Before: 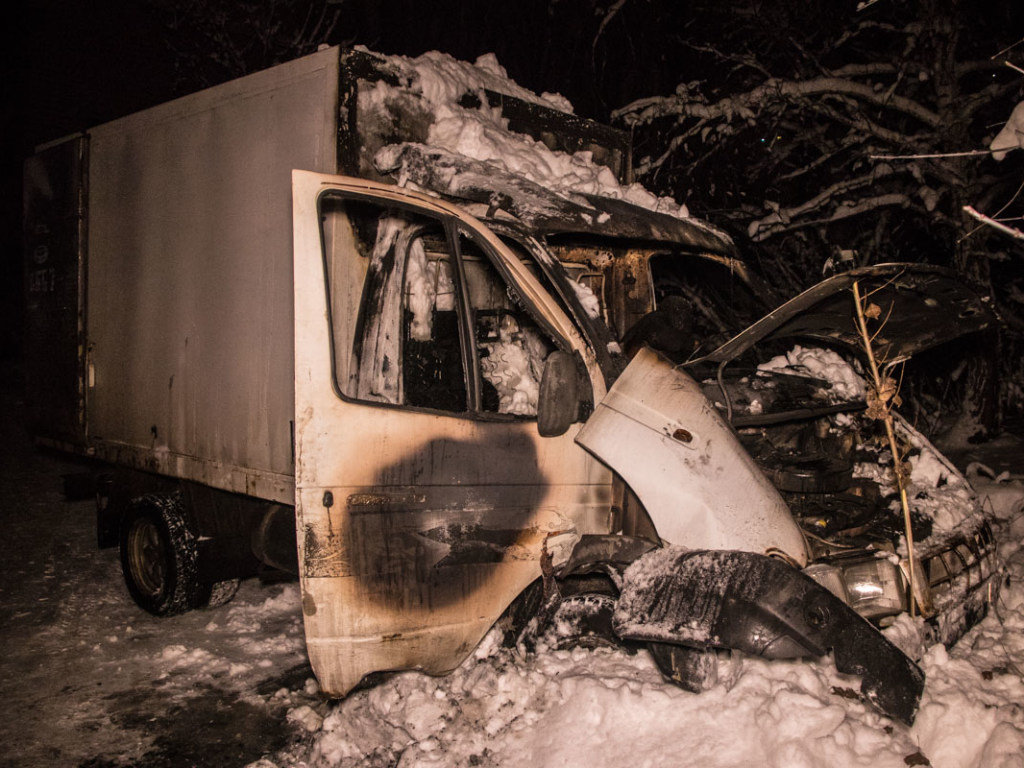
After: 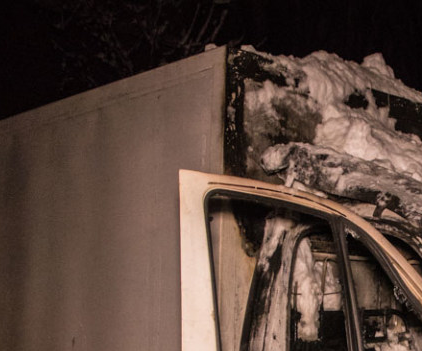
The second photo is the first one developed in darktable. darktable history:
crop and rotate: left 11.066%, top 0.1%, right 47.654%, bottom 54.073%
